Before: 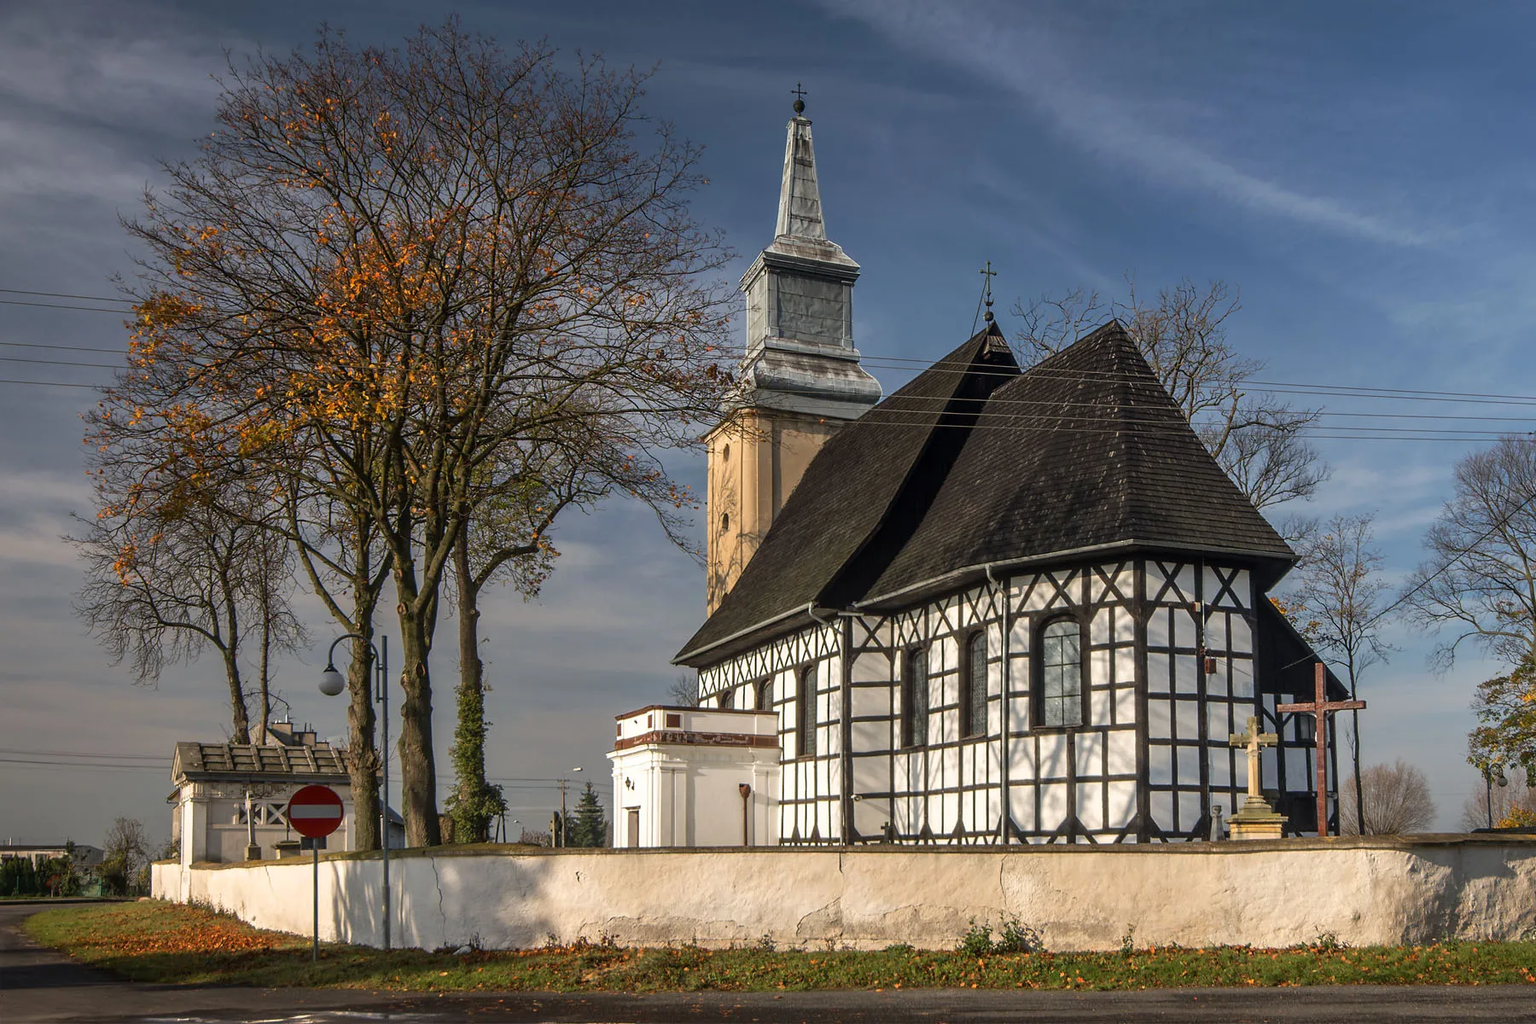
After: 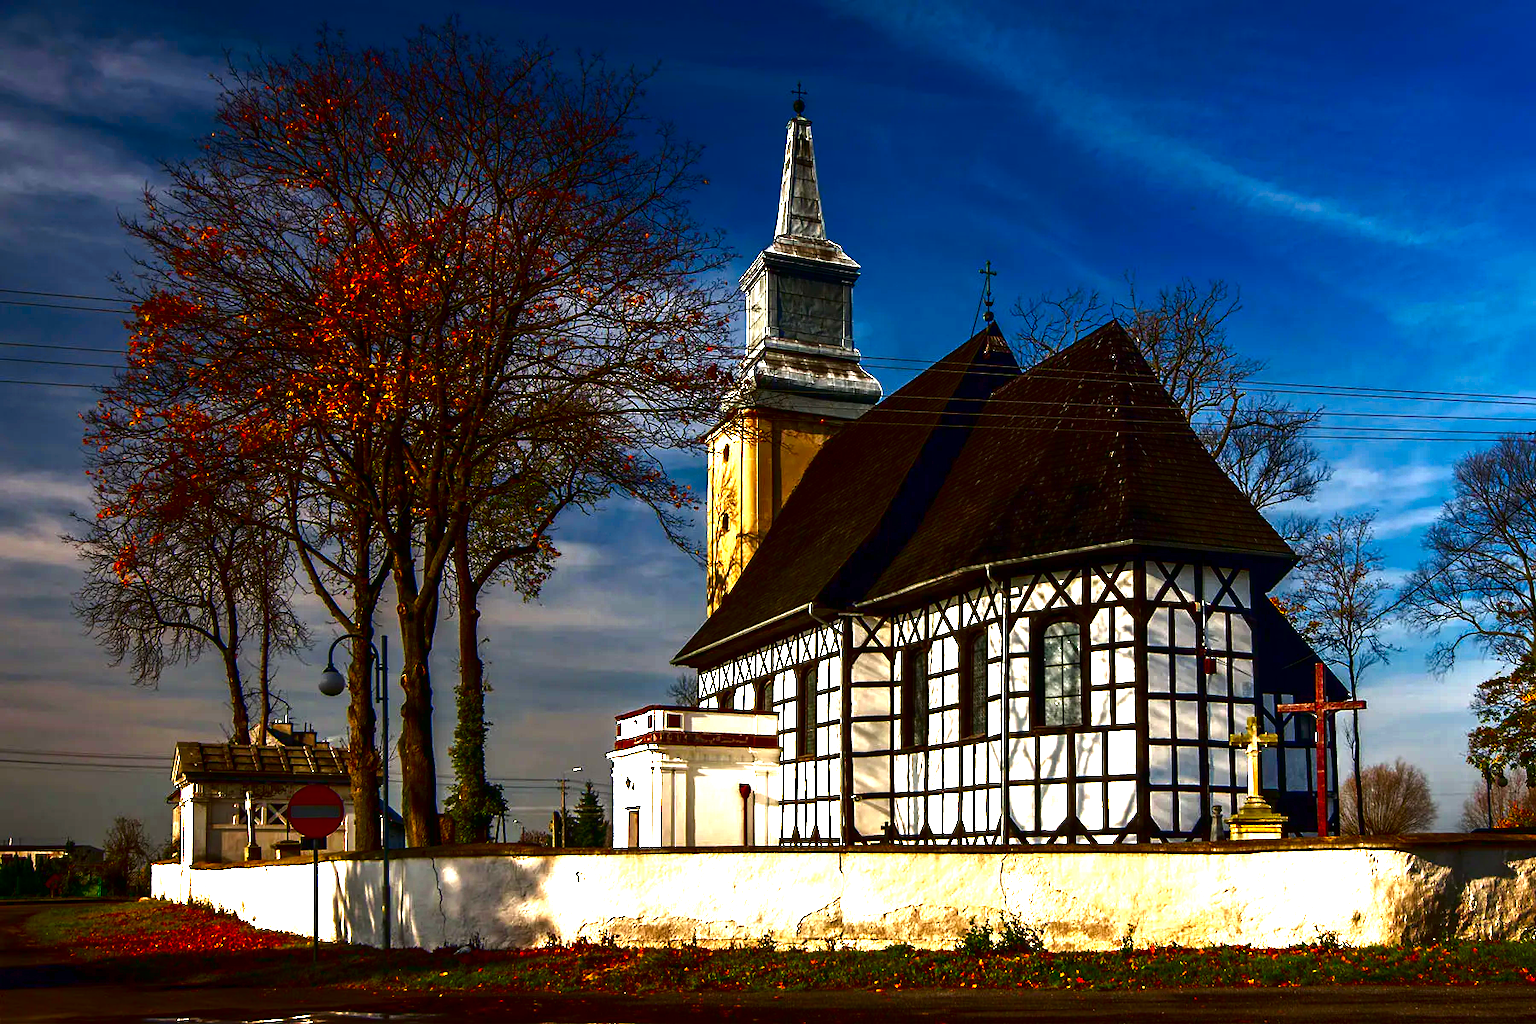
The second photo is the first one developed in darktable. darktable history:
contrast brightness saturation: brightness -1, saturation 1
exposure: black level correction 0, exposure 1.2 EV, compensate exposure bias true, compensate highlight preservation false
